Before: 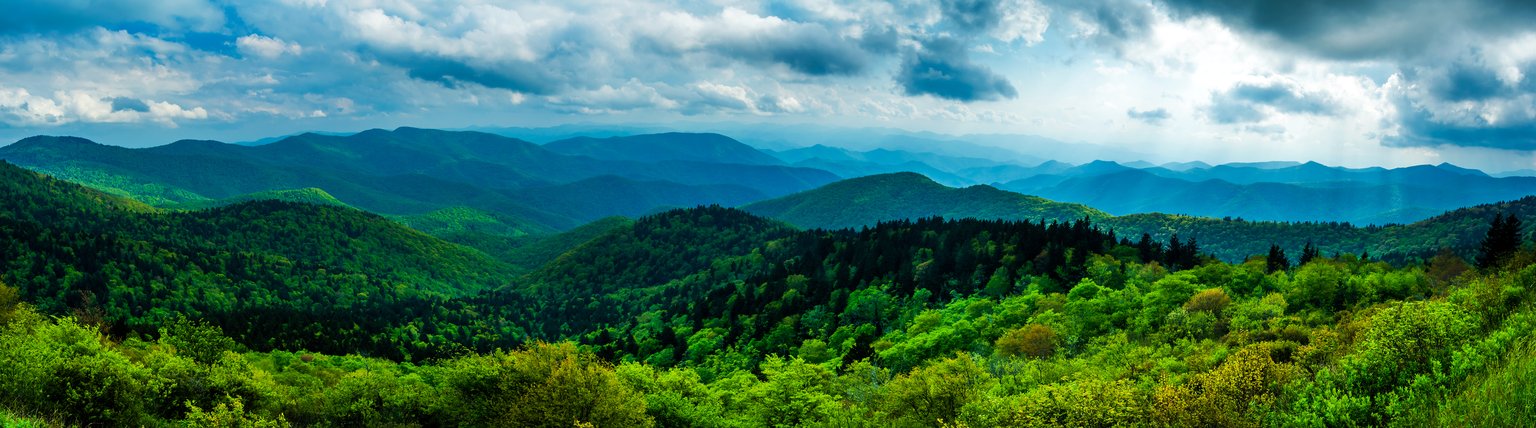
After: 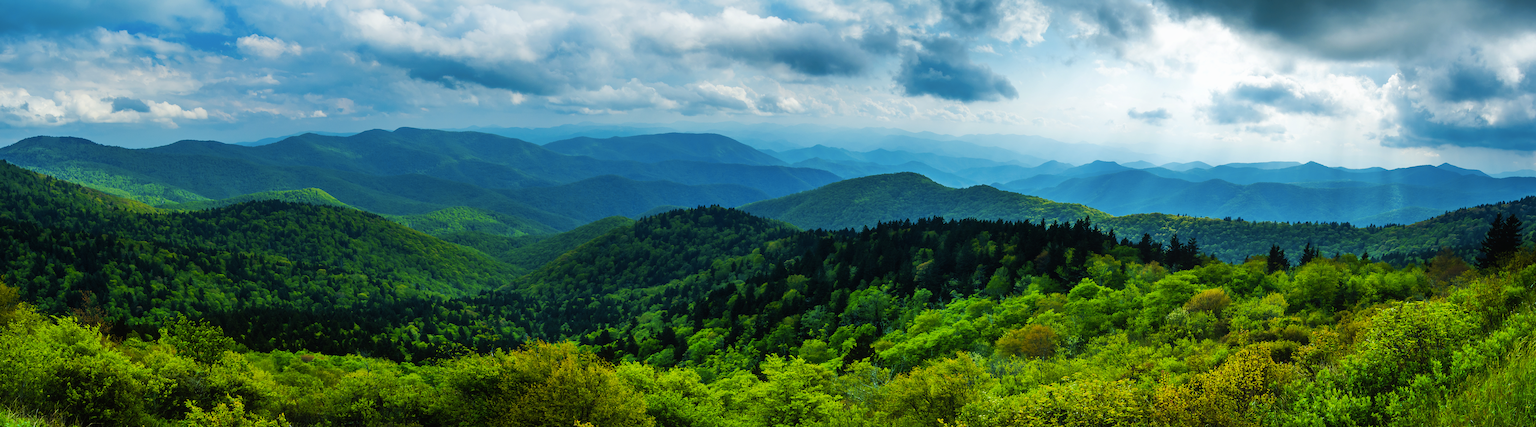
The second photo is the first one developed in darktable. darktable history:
color contrast: green-magenta contrast 0.81
contrast equalizer: octaves 7, y [[0.6 ×6], [0.55 ×6], [0 ×6], [0 ×6], [0 ×6]], mix -0.2
